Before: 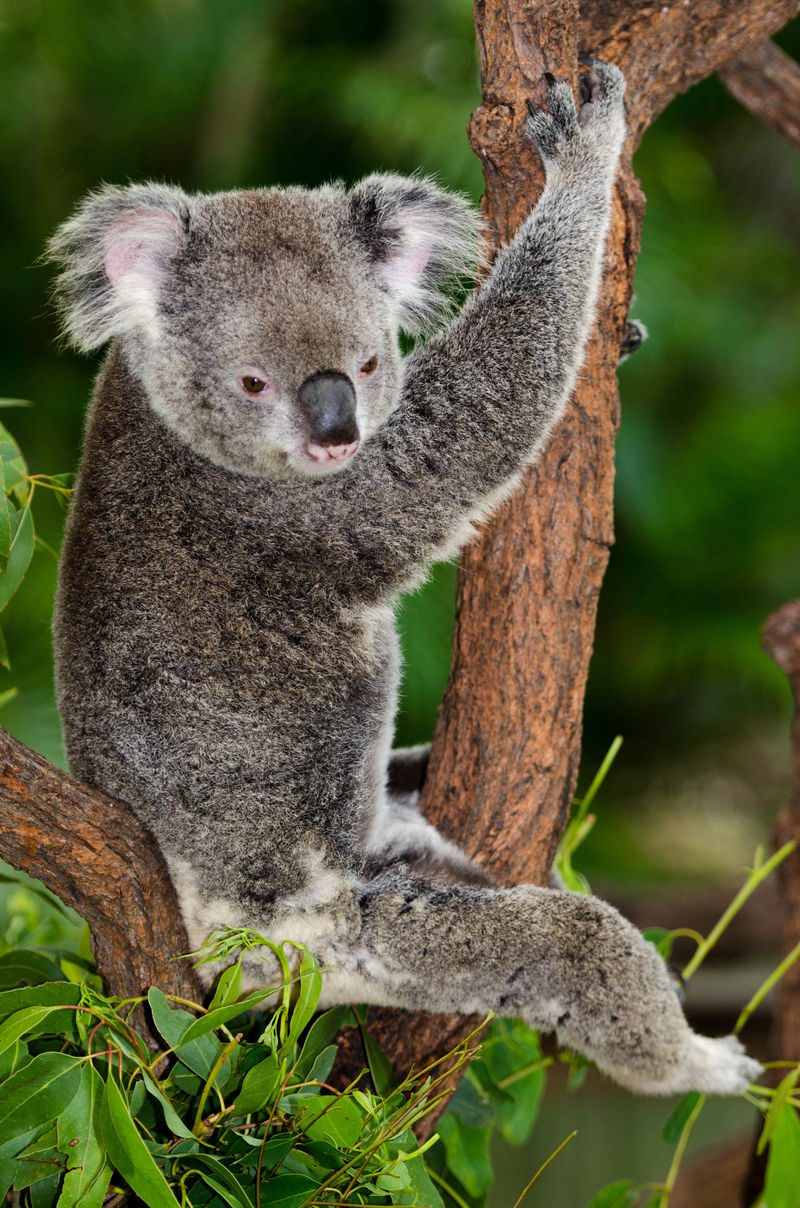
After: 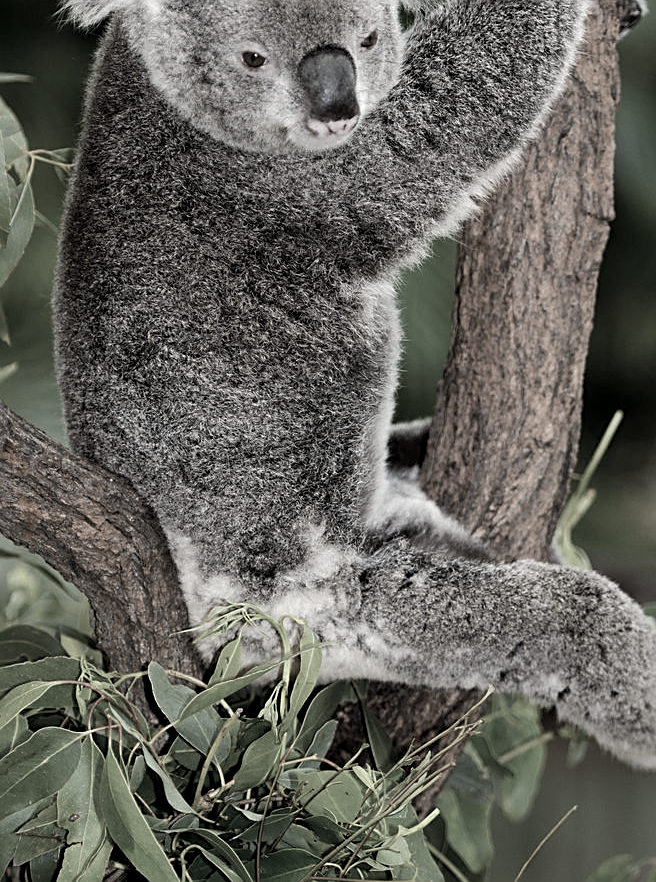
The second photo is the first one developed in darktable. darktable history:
sharpen: on, module defaults
exposure: black level correction 0.003, exposure 0.146 EV, compensate exposure bias true, compensate highlight preservation false
crop: top 26.919%, right 17.986%
color correction: highlights b* 0.017, saturation 0.207
